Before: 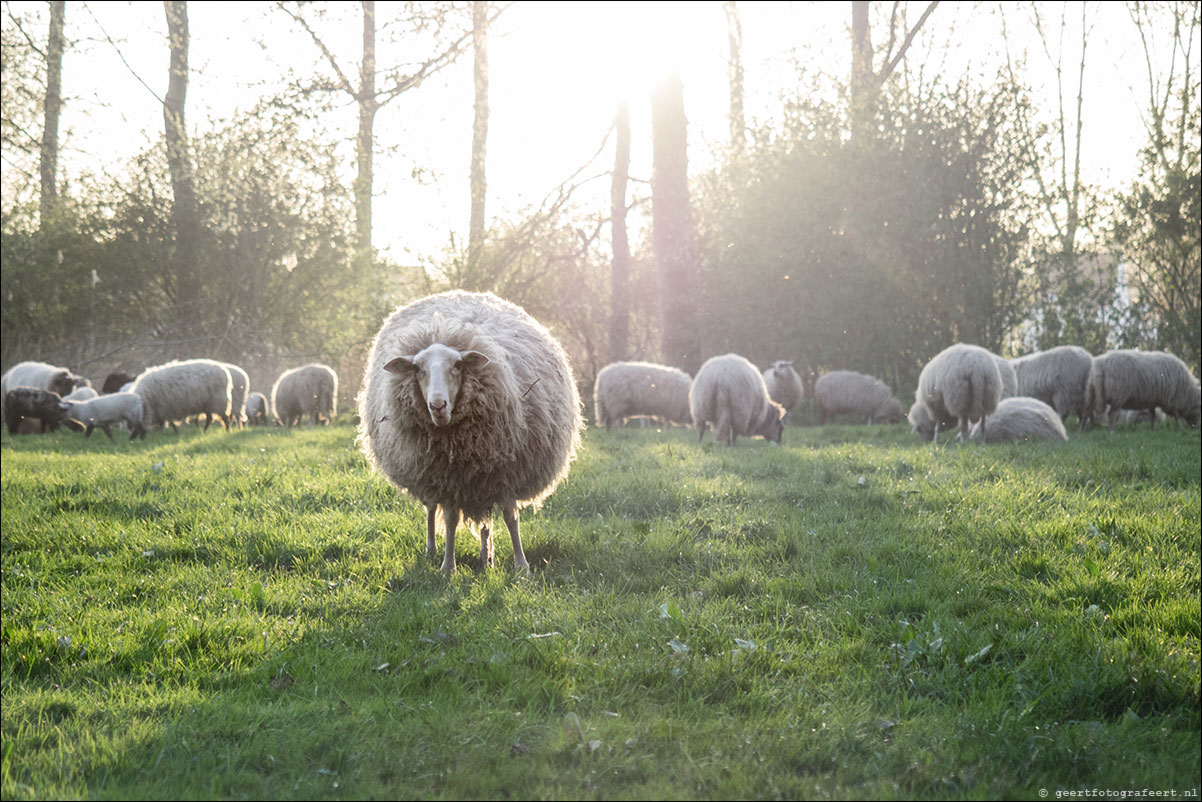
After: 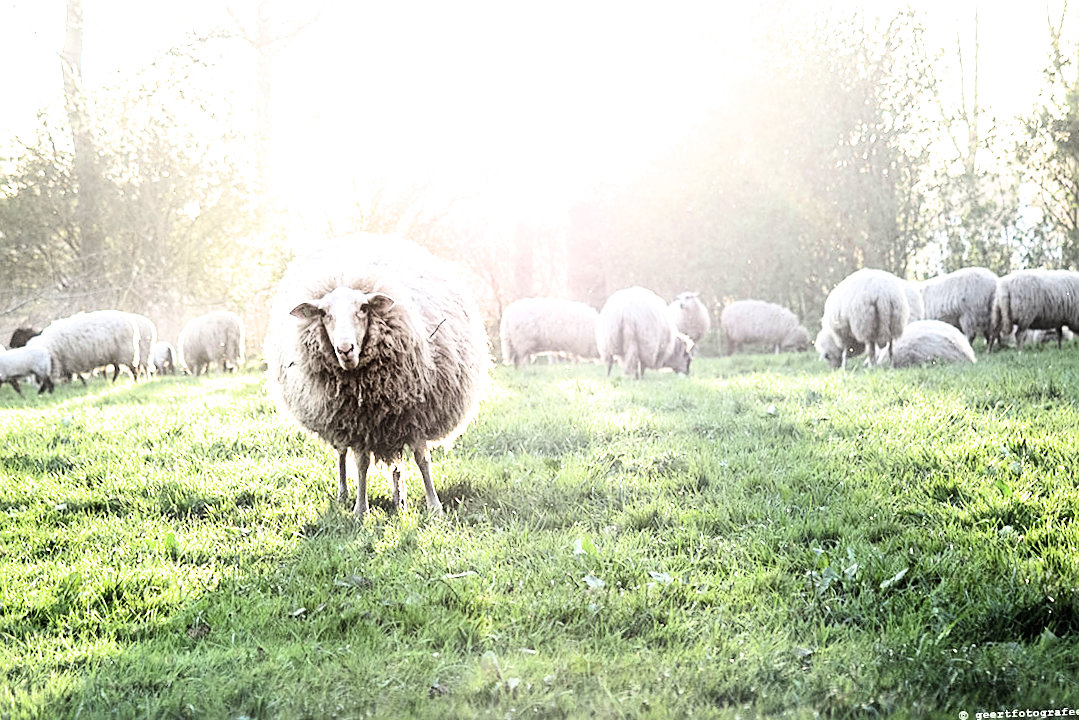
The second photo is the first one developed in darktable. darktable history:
crop and rotate: angle 1.96°, left 5.673%, top 5.673%
tone equalizer: -8 EV -0.417 EV, -7 EV -0.389 EV, -6 EV -0.333 EV, -5 EV -0.222 EV, -3 EV 0.222 EV, -2 EV 0.333 EV, -1 EV 0.389 EV, +0 EV 0.417 EV, edges refinement/feathering 500, mask exposure compensation -1.57 EV, preserve details no
exposure: black level correction 0, exposure 1 EV, compensate exposure bias true, compensate highlight preservation false
filmic rgb: black relative exposure -5.42 EV, white relative exposure 2.85 EV, dynamic range scaling -37.73%, hardness 4, contrast 1.605, highlights saturation mix -0.93%
sharpen: amount 0.478
